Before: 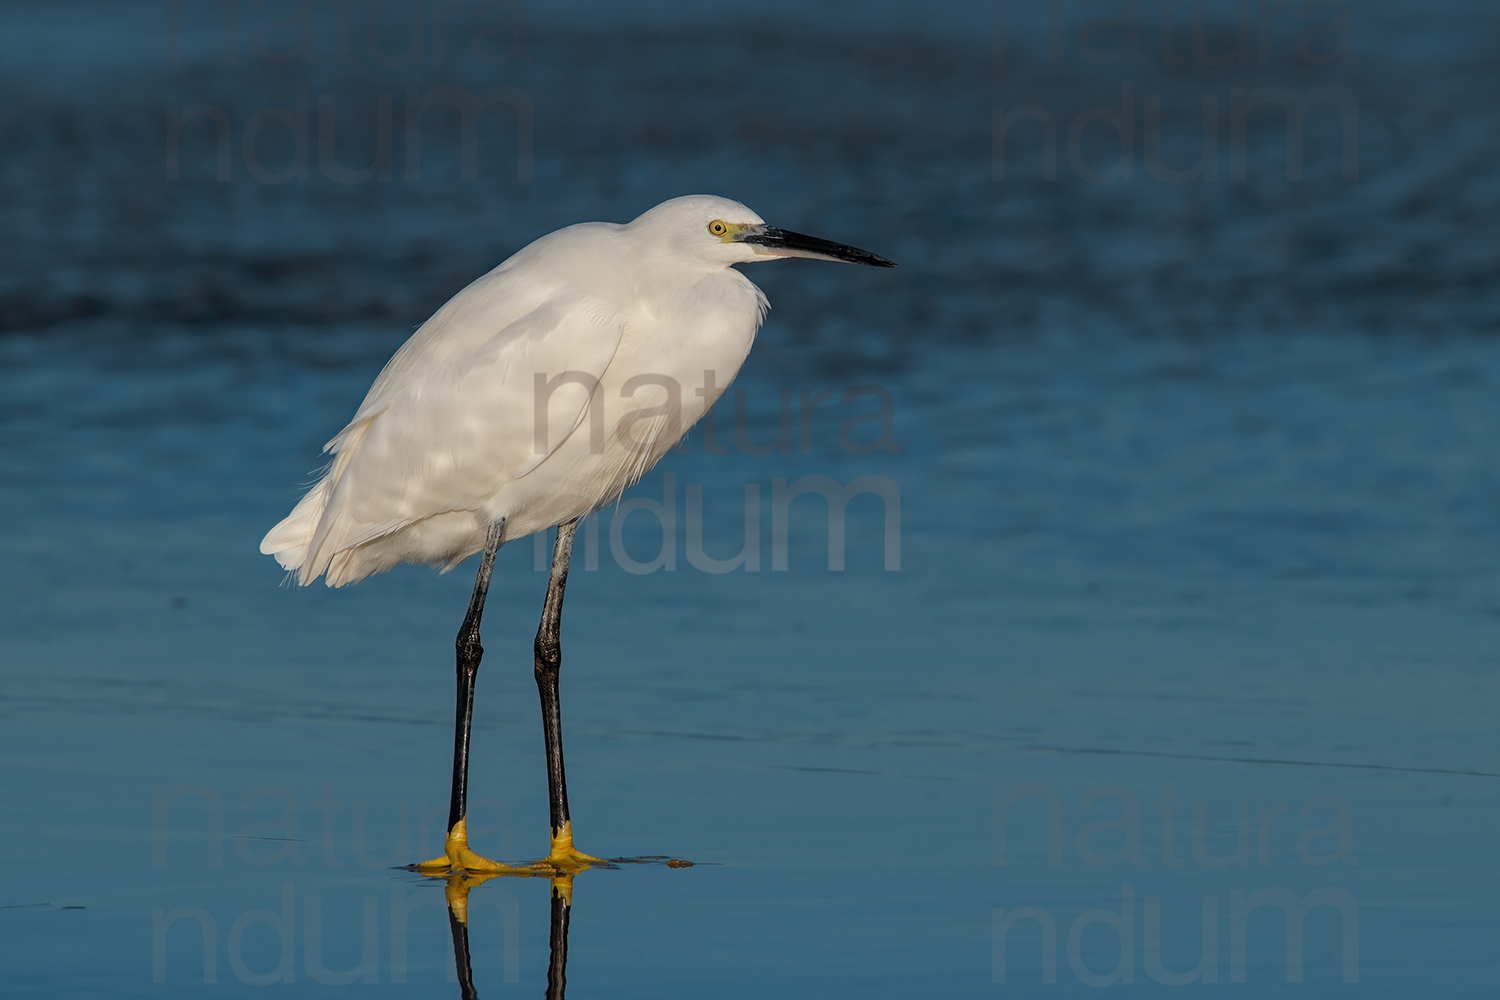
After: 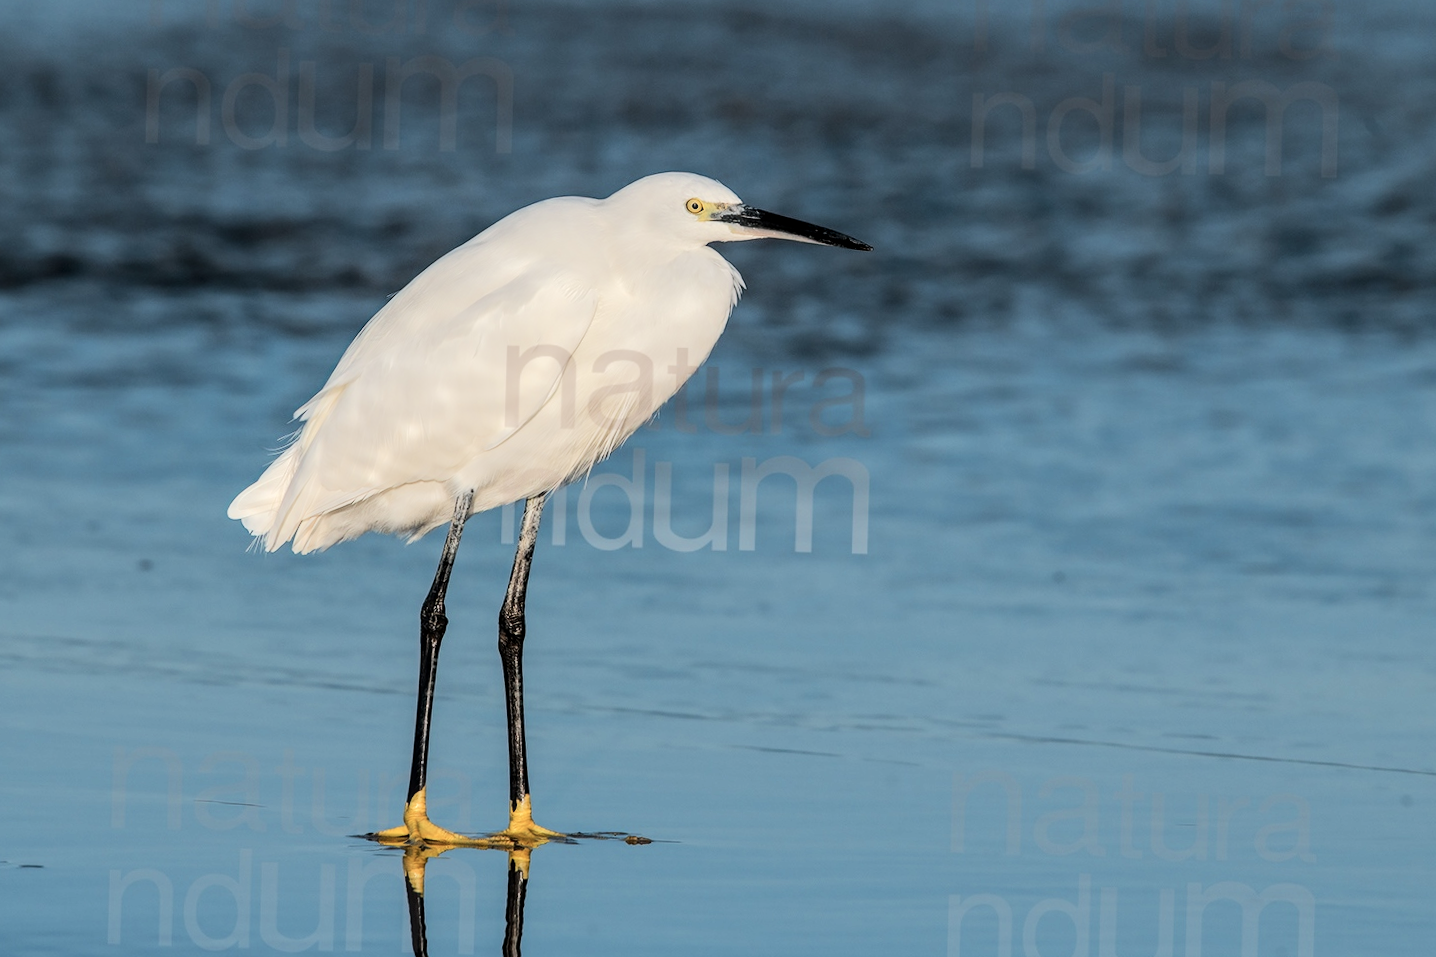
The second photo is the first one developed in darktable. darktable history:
crop and rotate: angle -1.71°
tone equalizer: -7 EV 0.157 EV, -6 EV 0.638 EV, -5 EV 1.11 EV, -4 EV 1.33 EV, -3 EV 1.15 EV, -2 EV 0.6 EV, -1 EV 0.162 EV, edges refinement/feathering 500, mask exposure compensation -1.57 EV, preserve details no
local contrast: on, module defaults
contrast brightness saturation: contrast 0.059, brightness -0.014, saturation -0.233
